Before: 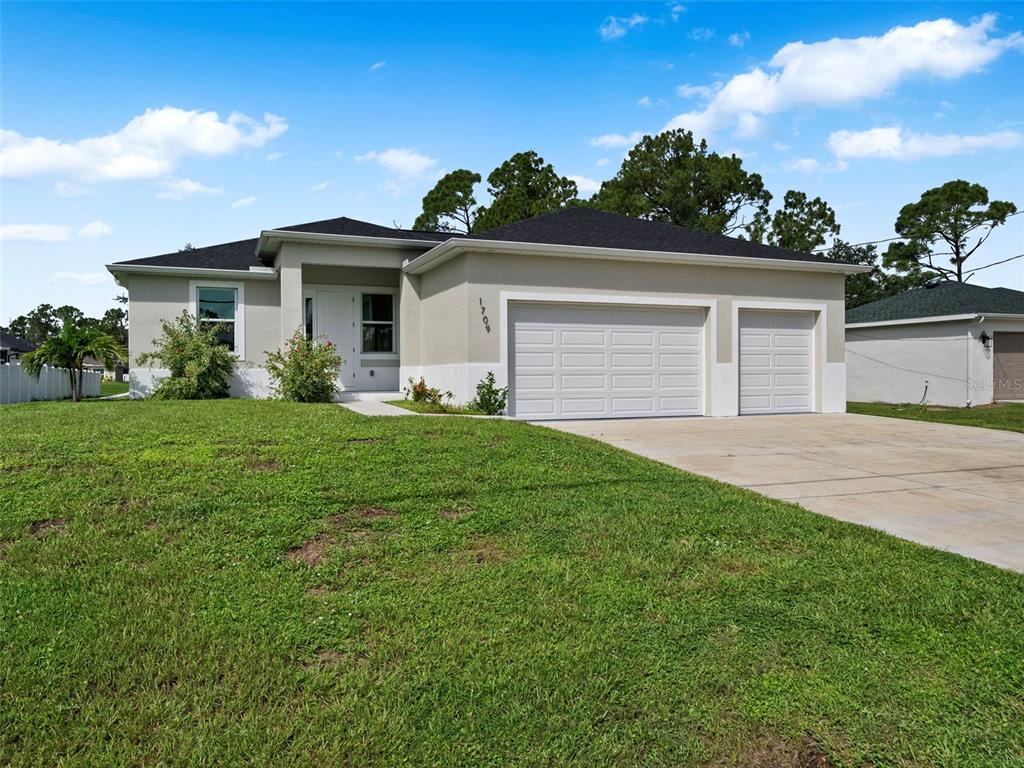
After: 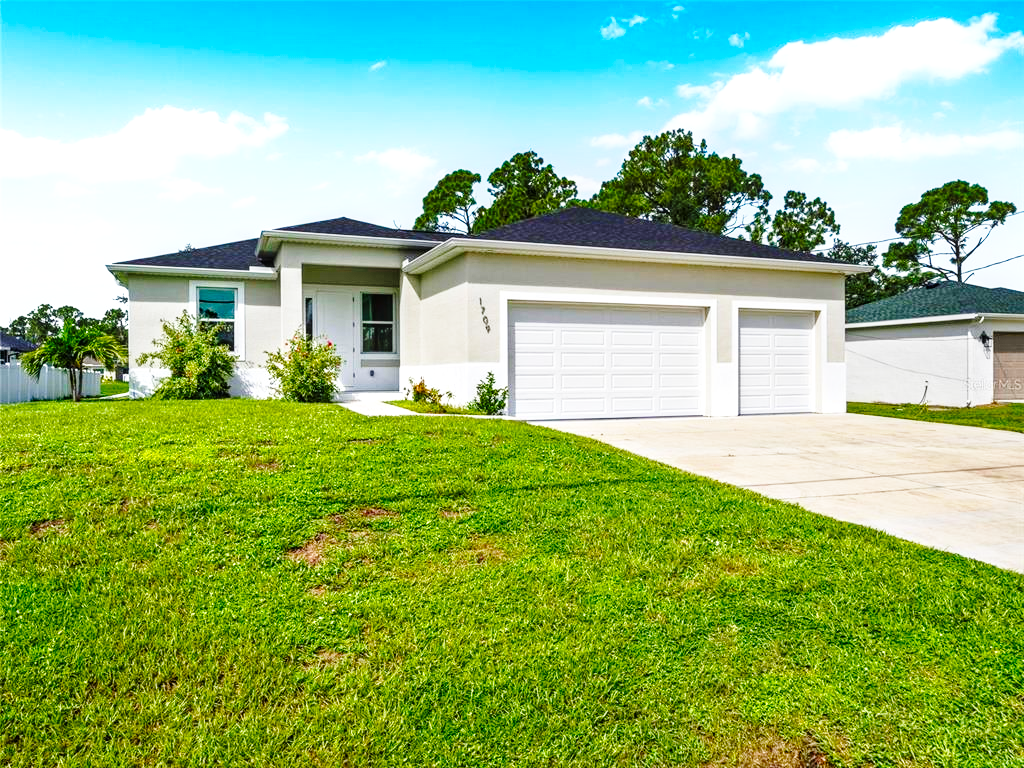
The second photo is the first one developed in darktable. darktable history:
local contrast: on, module defaults
color balance rgb: perceptual saturation grading › global saturation 27.534%, perceptual saturation grading › highlights -25.324%, perceptual saturation grading › shadows 26.11%, perceptual brilliance grading › global brilliance 10.259%, global vibrance 25.351%
base curve: curves: ch0 [(0, 0) (0.028, 0.03) (0.121, 0.232) (0.46, 0.748) (0.859, 0.968) (1, 1)], preserve colors none
